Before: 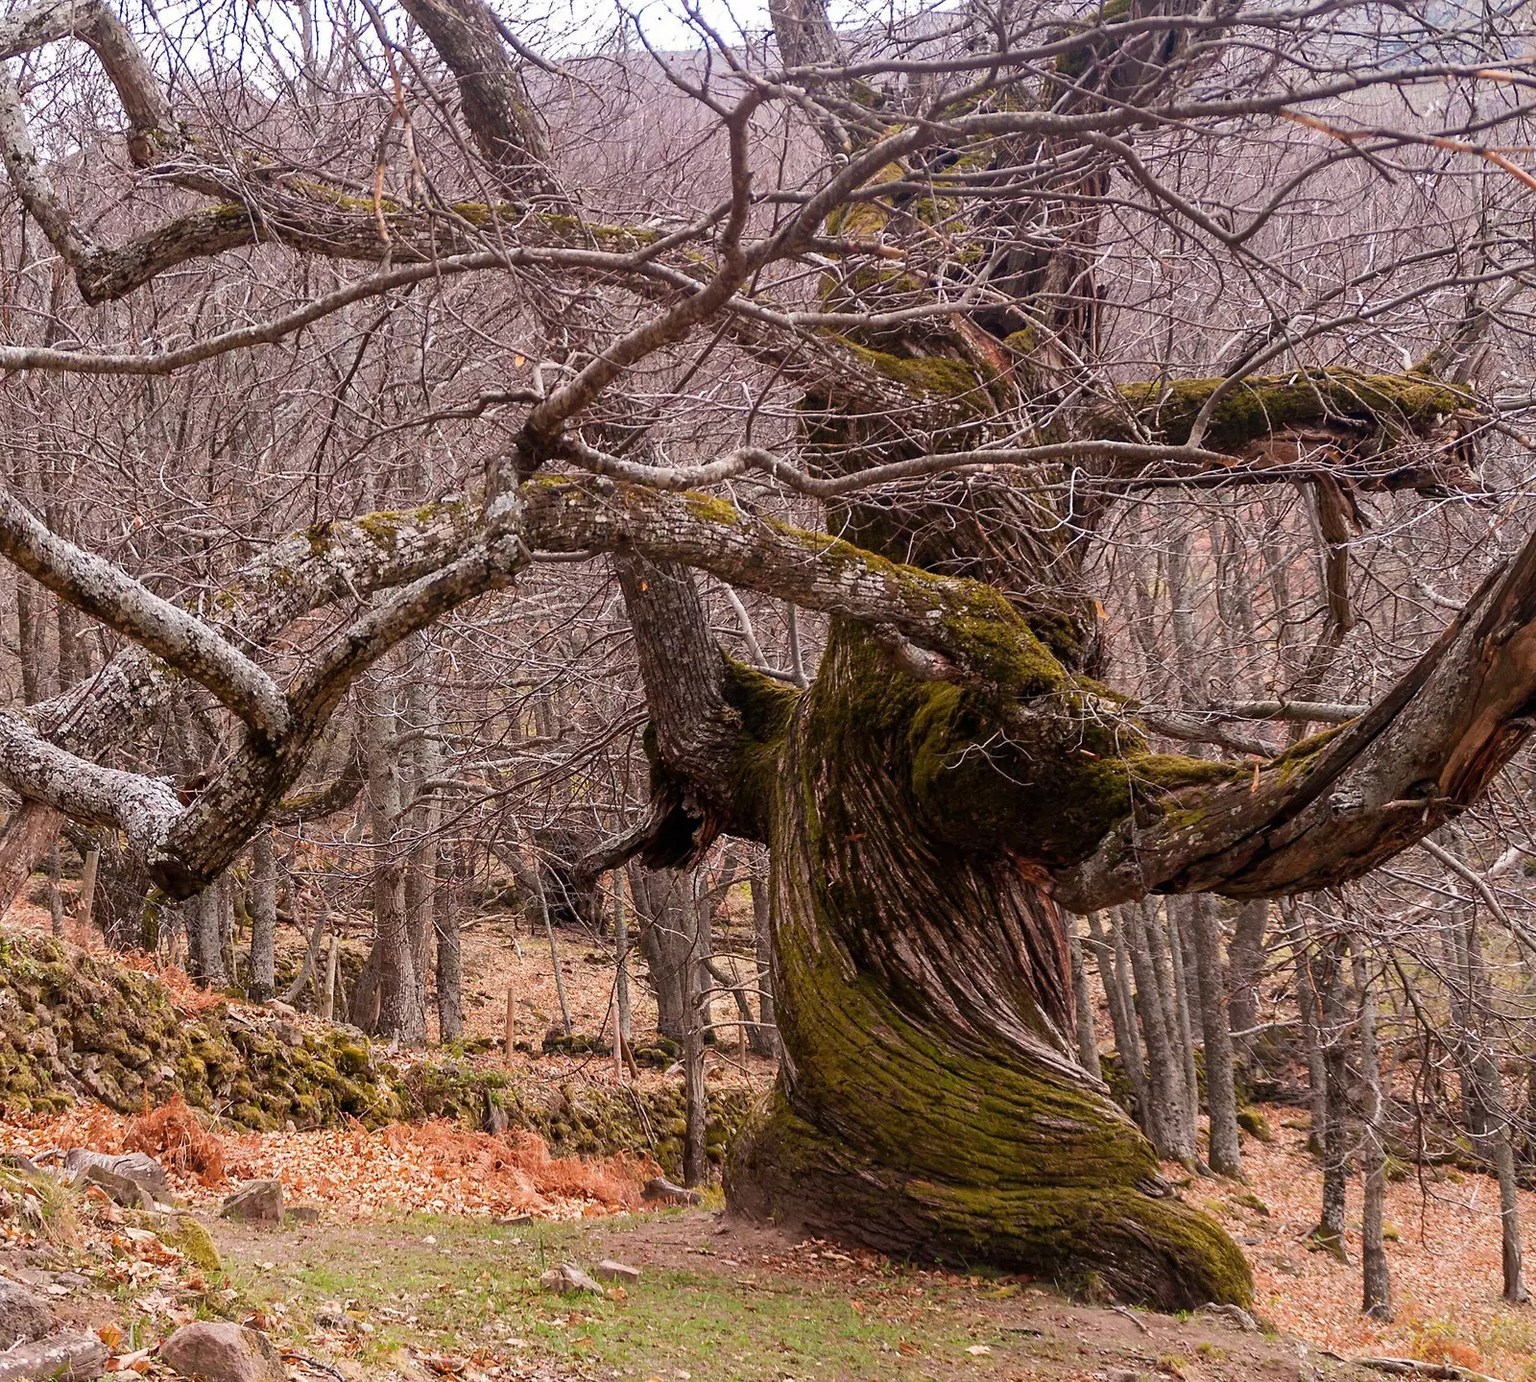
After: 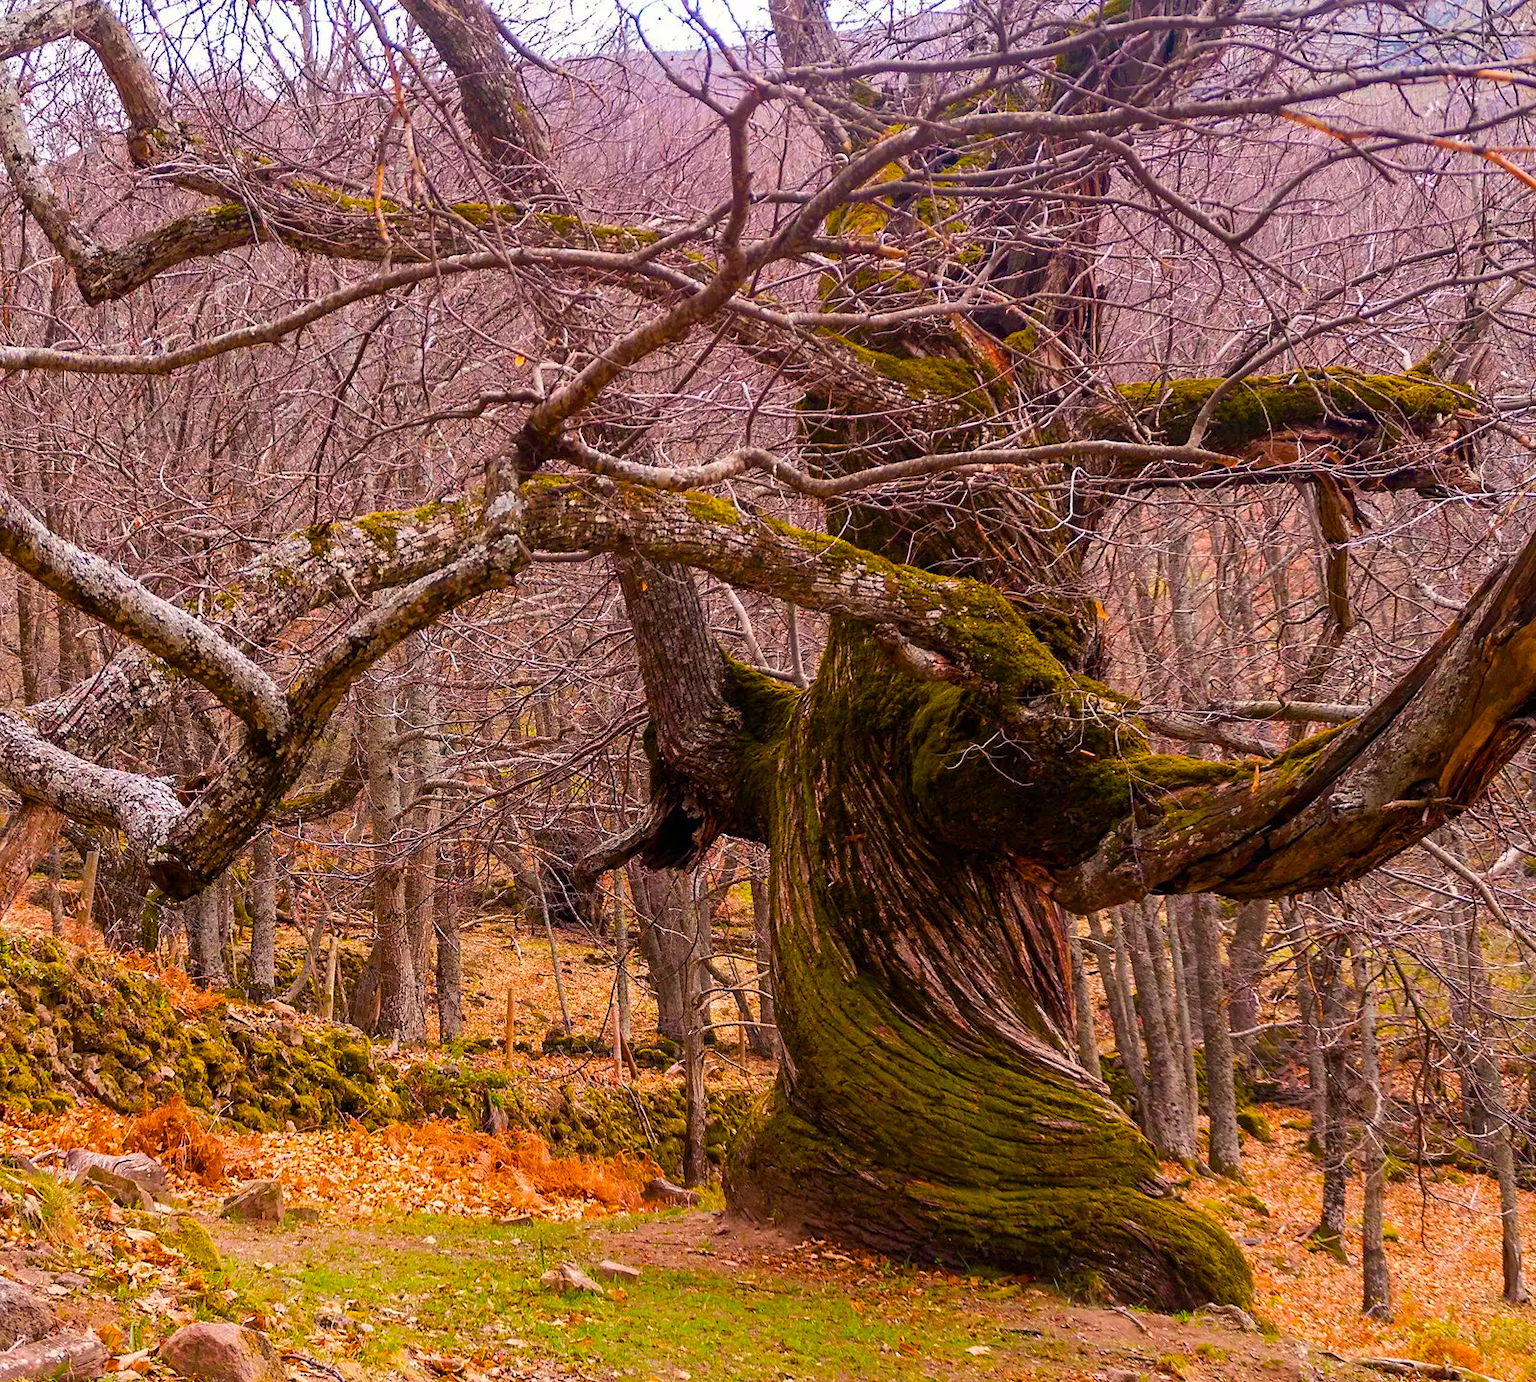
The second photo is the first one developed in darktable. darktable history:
color balance rgb: shadows lift › chroma 3.185%, shadows lift › hue 241.67°, power › chroma 0.326%, power › hue 23.22°, perceptual saturation grading › global saturation 42.268%, global vibrance 50.758%
